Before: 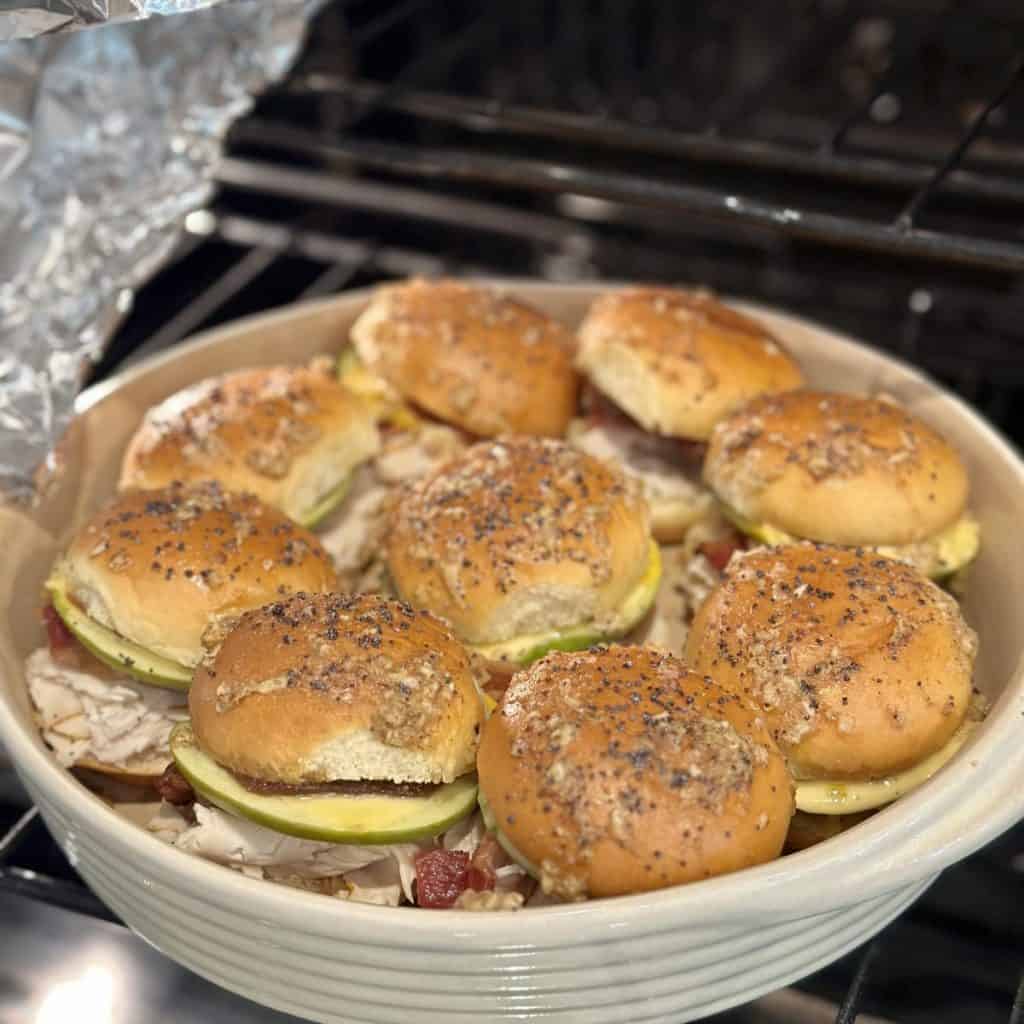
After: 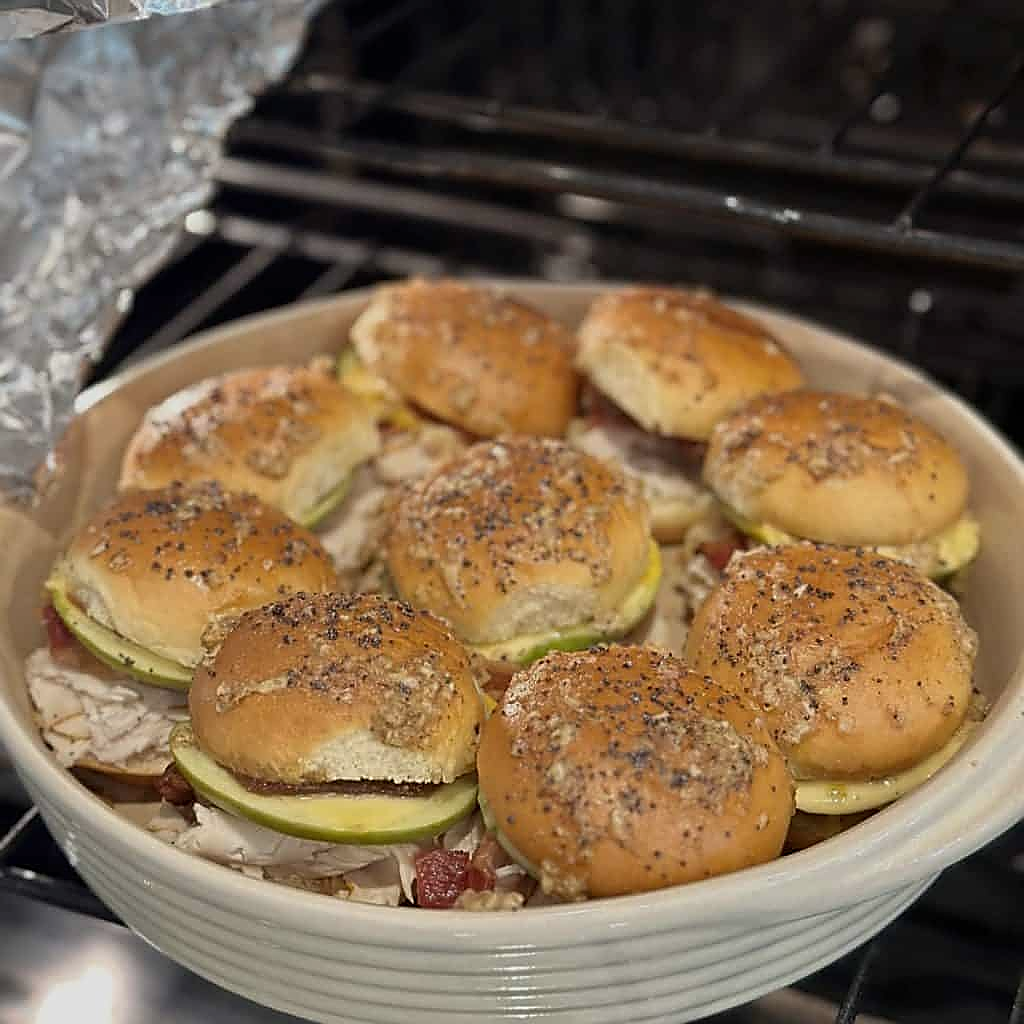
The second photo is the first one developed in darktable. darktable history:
exposure: exposure -0.406 EV, compensate exposure bias true, compensate highlight preservation false
sharpen: radius 1.348, amount 1.251, threshold 0.62
